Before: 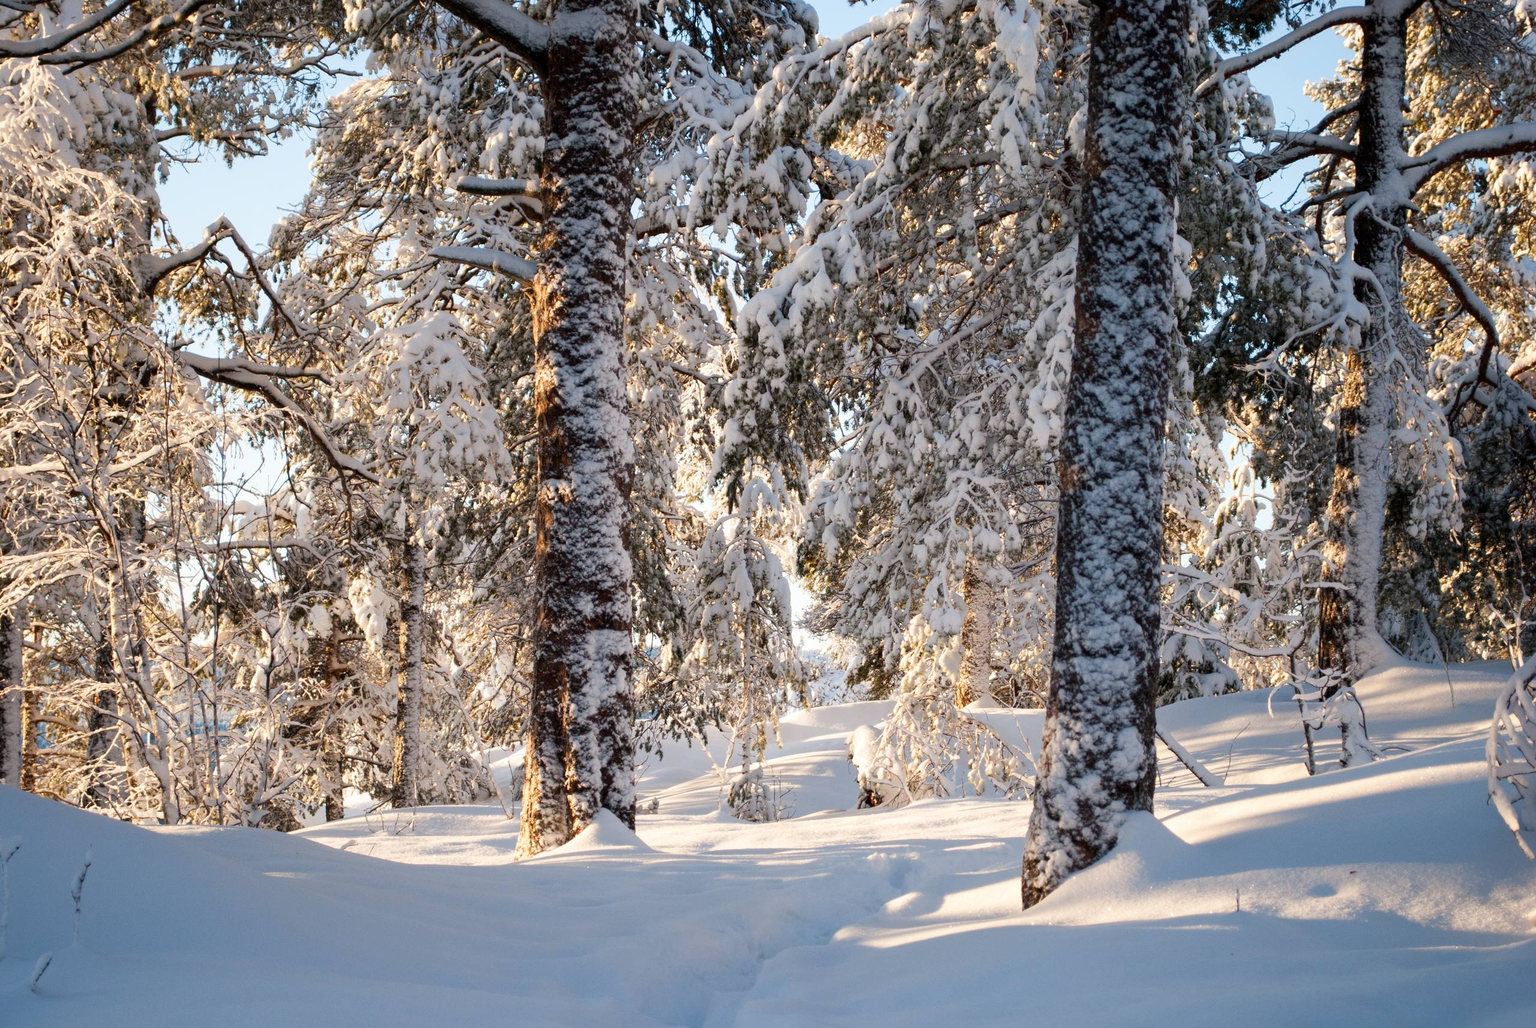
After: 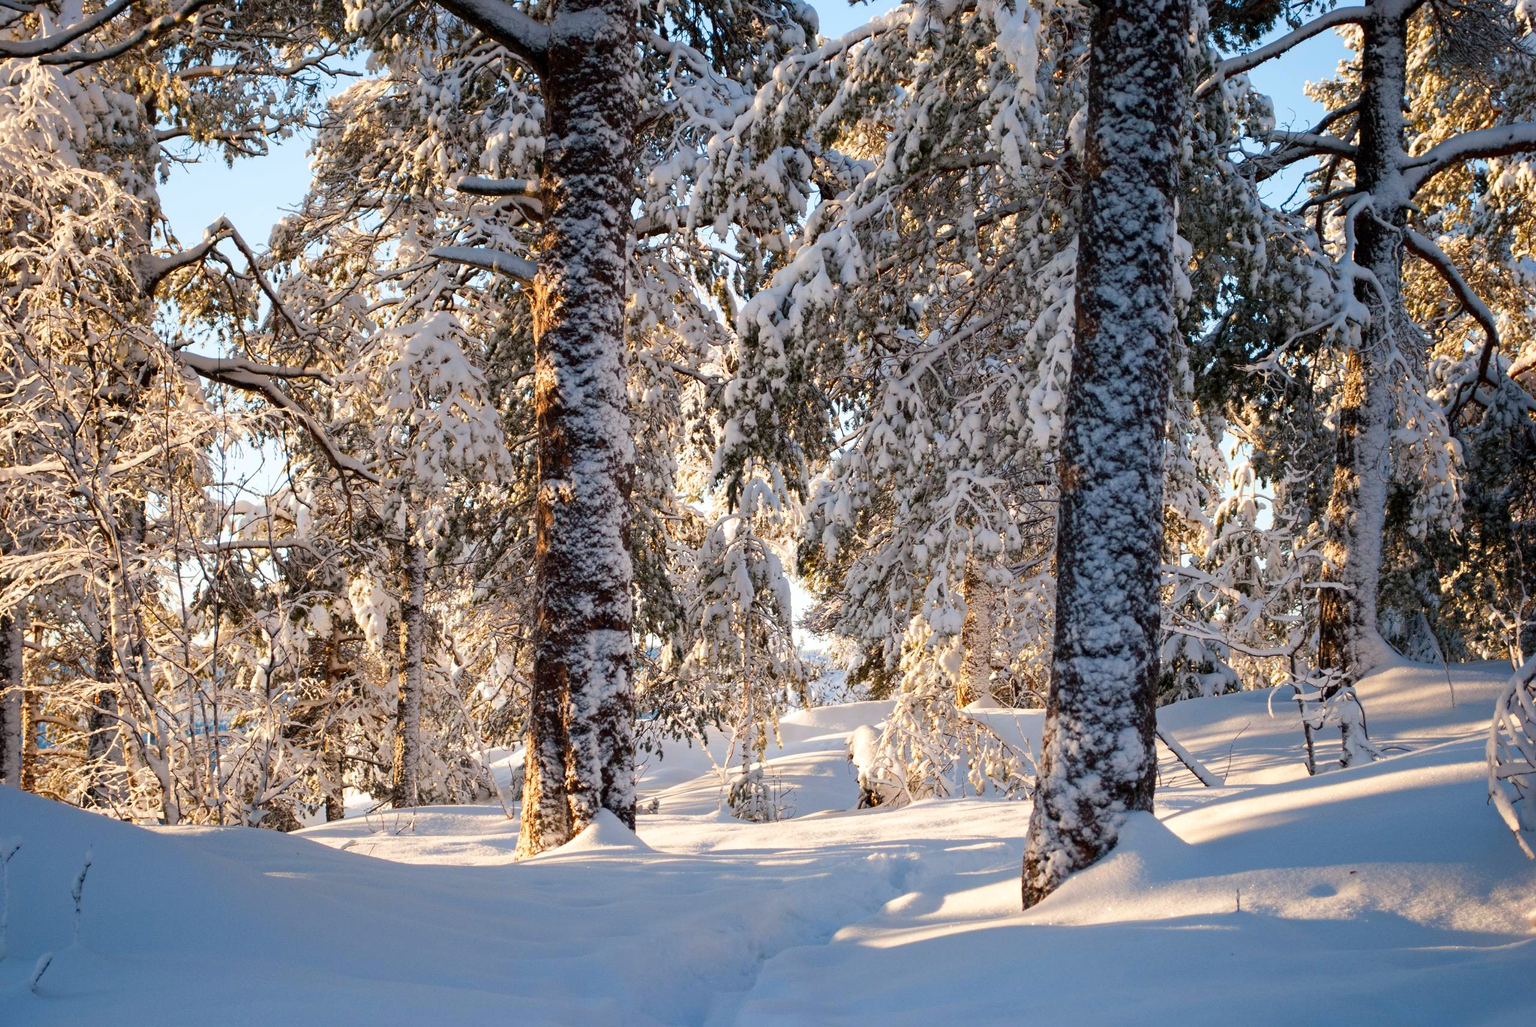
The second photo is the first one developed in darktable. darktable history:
contrast brightness saturation: saturation 0.13
haze removal: on, module defaults
